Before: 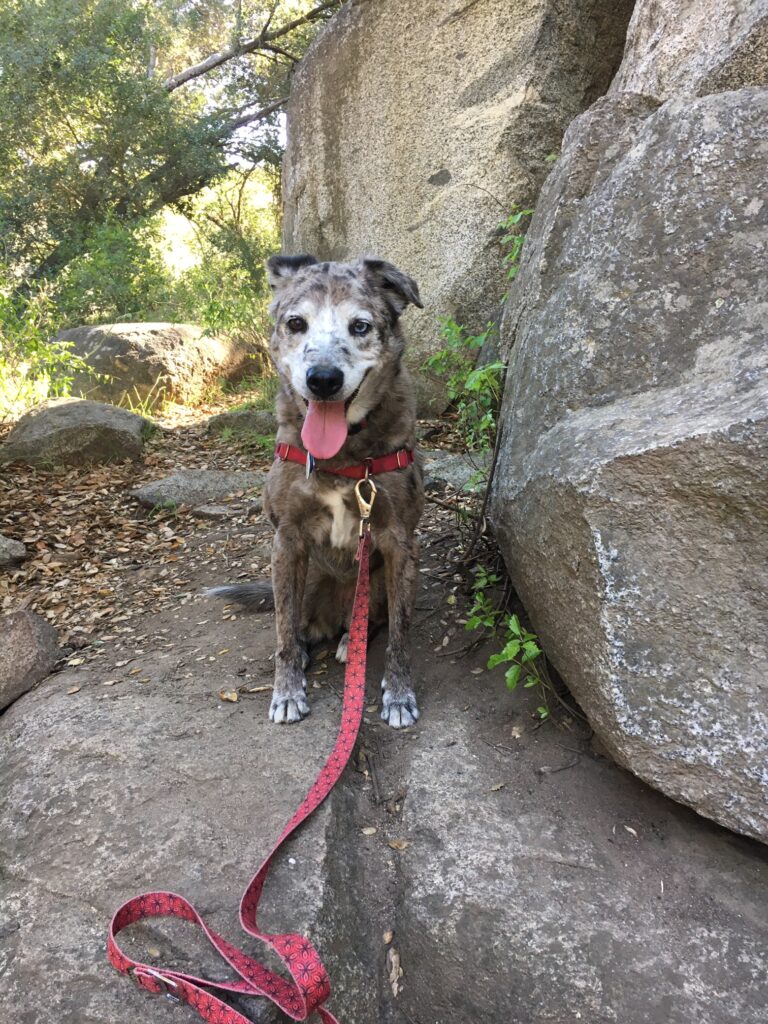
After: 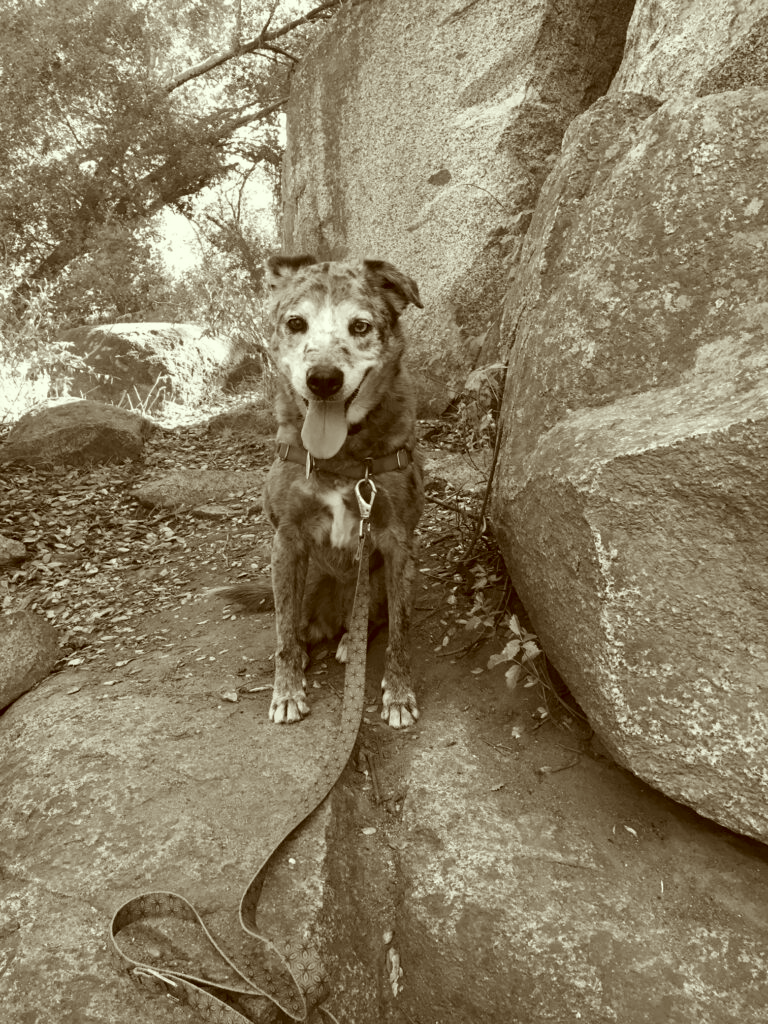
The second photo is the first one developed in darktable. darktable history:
contrast brightness saturation: saturation -1
color correction: highlights a* -5.3, highlights b* 9.8, shadows a* 9.8, shadows b* 24.26
